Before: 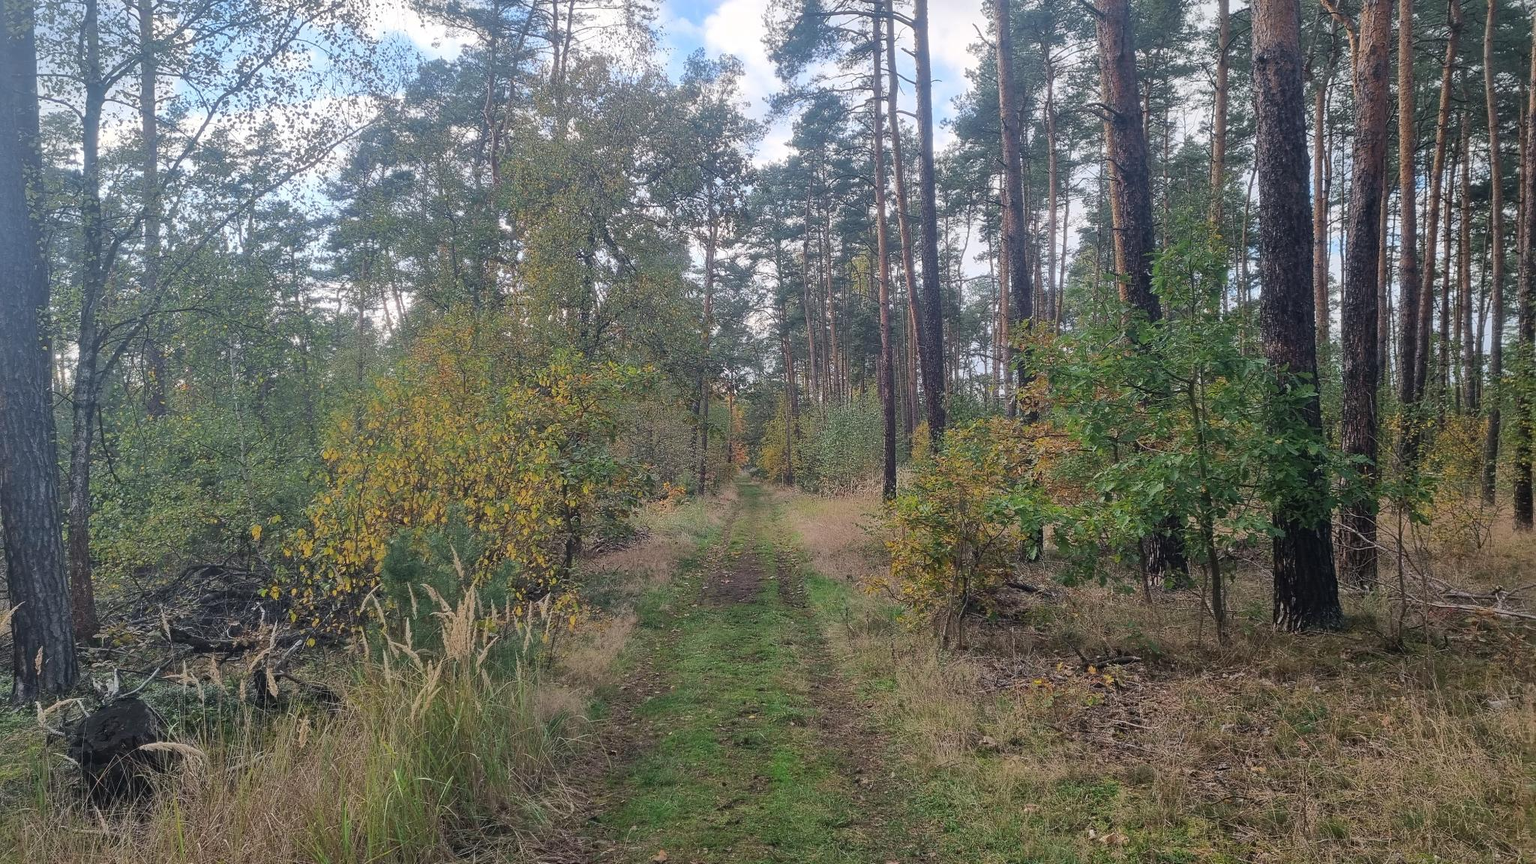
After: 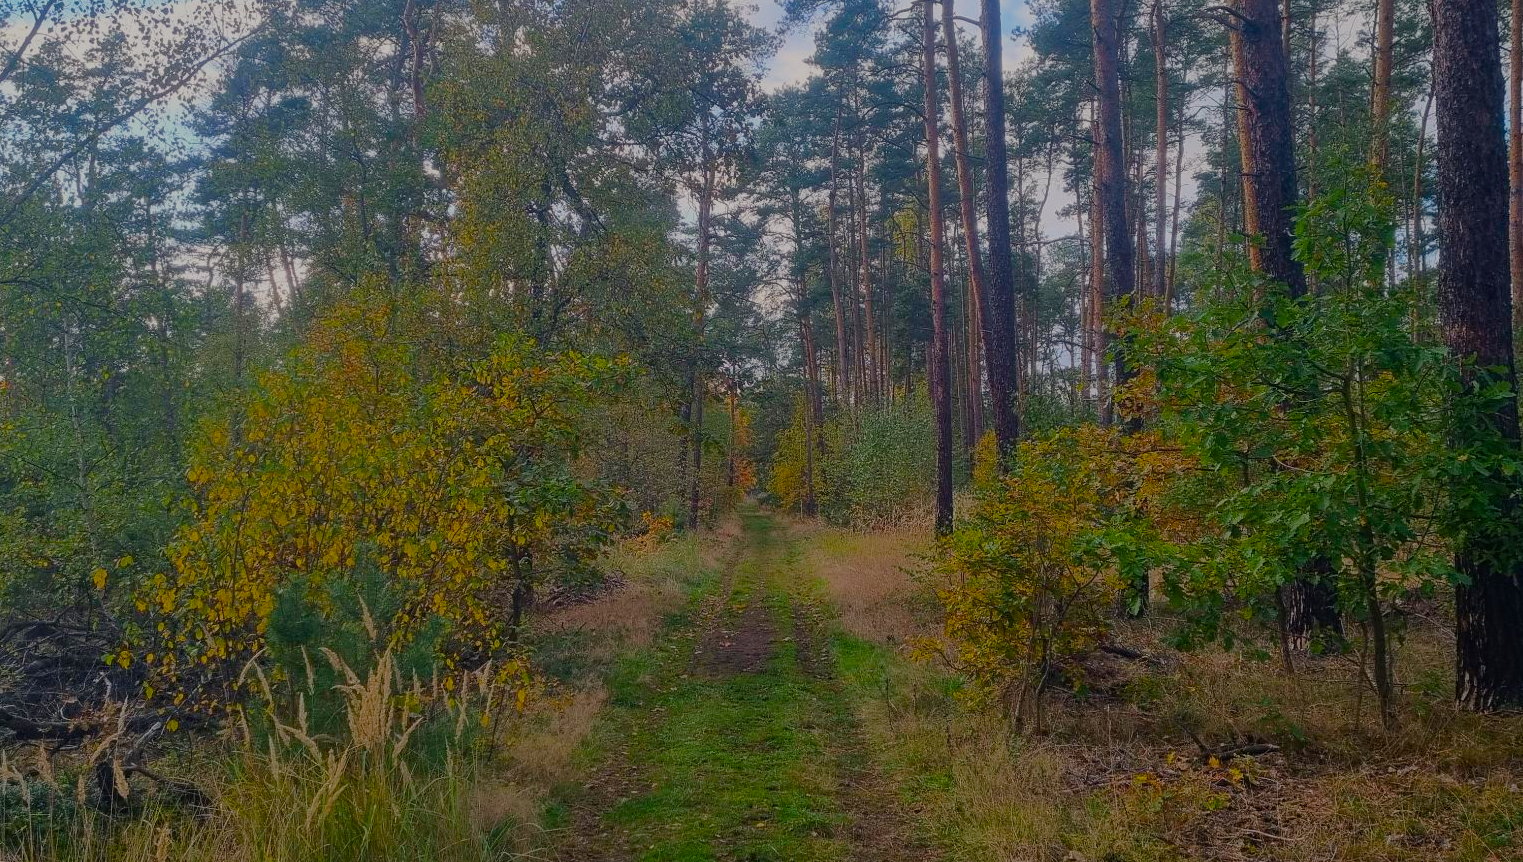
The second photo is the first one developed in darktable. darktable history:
crop and rotate: left 11.852%, top 11.423%, right 13.739%, bottom 13.697%
color balance rgb: highlights gain › chroma 1.114%, highlights gain › hue 69.96°, linear chroma grading › global chroma 18.909%, perceptual saturation grading › global saturation 20%, perceptual saturation grading › highlights -14.382%, perceptual saturation grading › shadows 49.238%, global vibrance 20%
exposure: exposure -0.954 EV, compensate exposure bias true, compensate highlight preservation false
